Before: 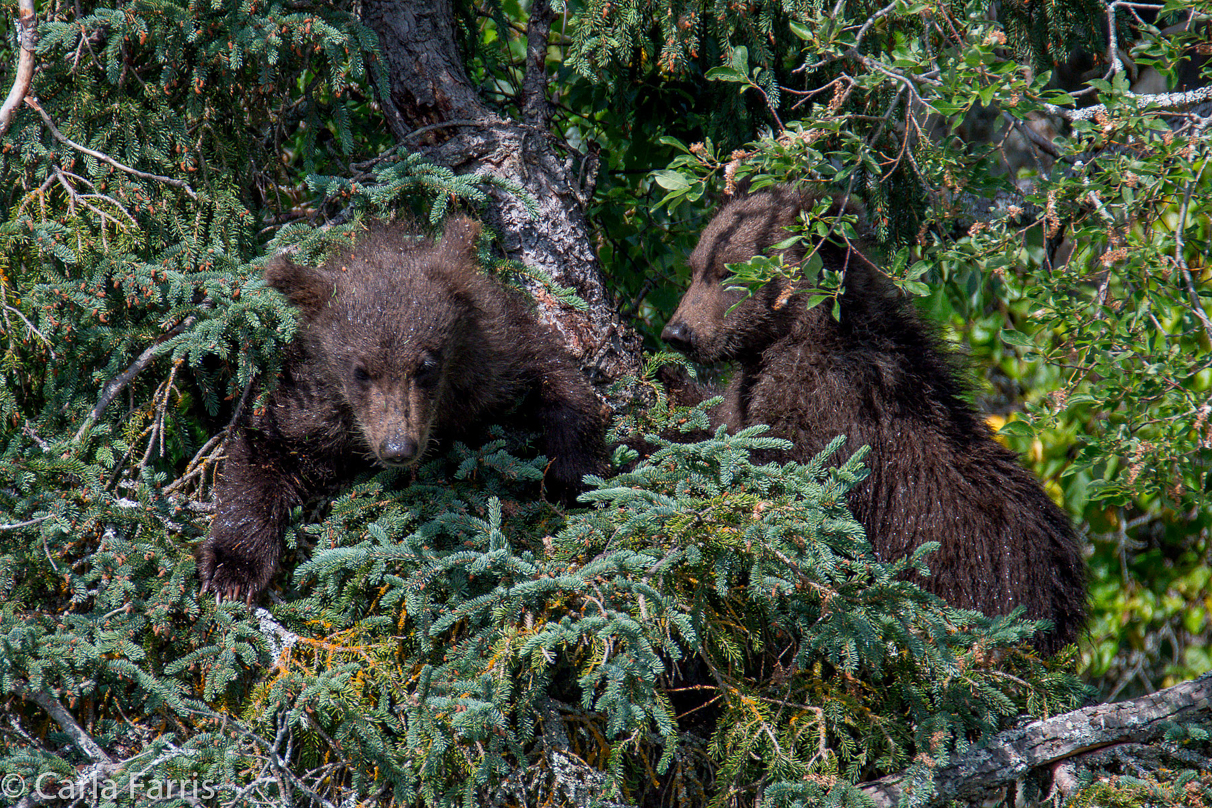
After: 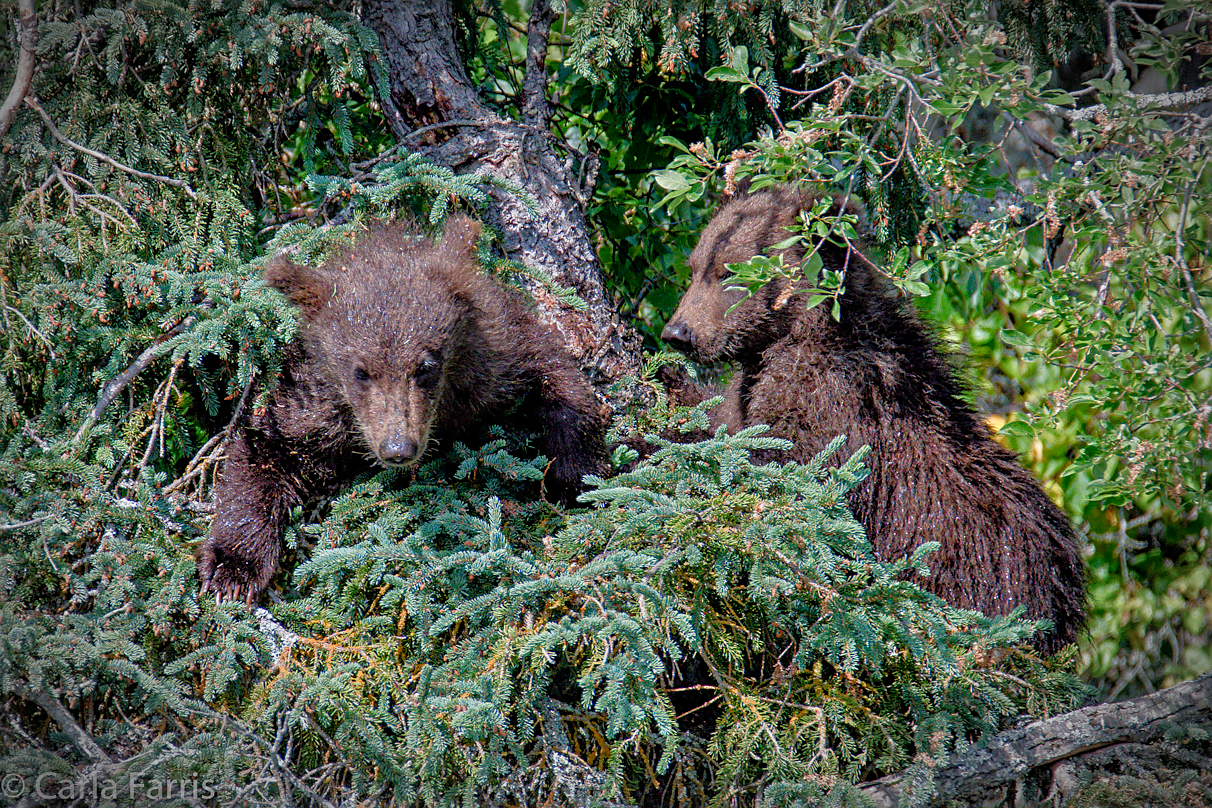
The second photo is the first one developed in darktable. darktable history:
tone equalizer: -7 EV 0.15 EV, -6 EV 0.586 EV, -5 EV 1.15 EV, -4 EV 1.3 EV, -3 EV 1.14 EV, -2 EV 0.6 EV, -1 EV 0.156 EV
color balance rgb: power › hue 329.18°, perceptual saturation grading › global saturation 20%, perceptual saturation grading › highlights -50.564%, perceptual saturation grading › shadows 30.23%, contrast -9.935%
sharpen: radius 2.486, amount 0.332
vignetting: brightness -0.707, saturation -0.477, automatic ratio true
